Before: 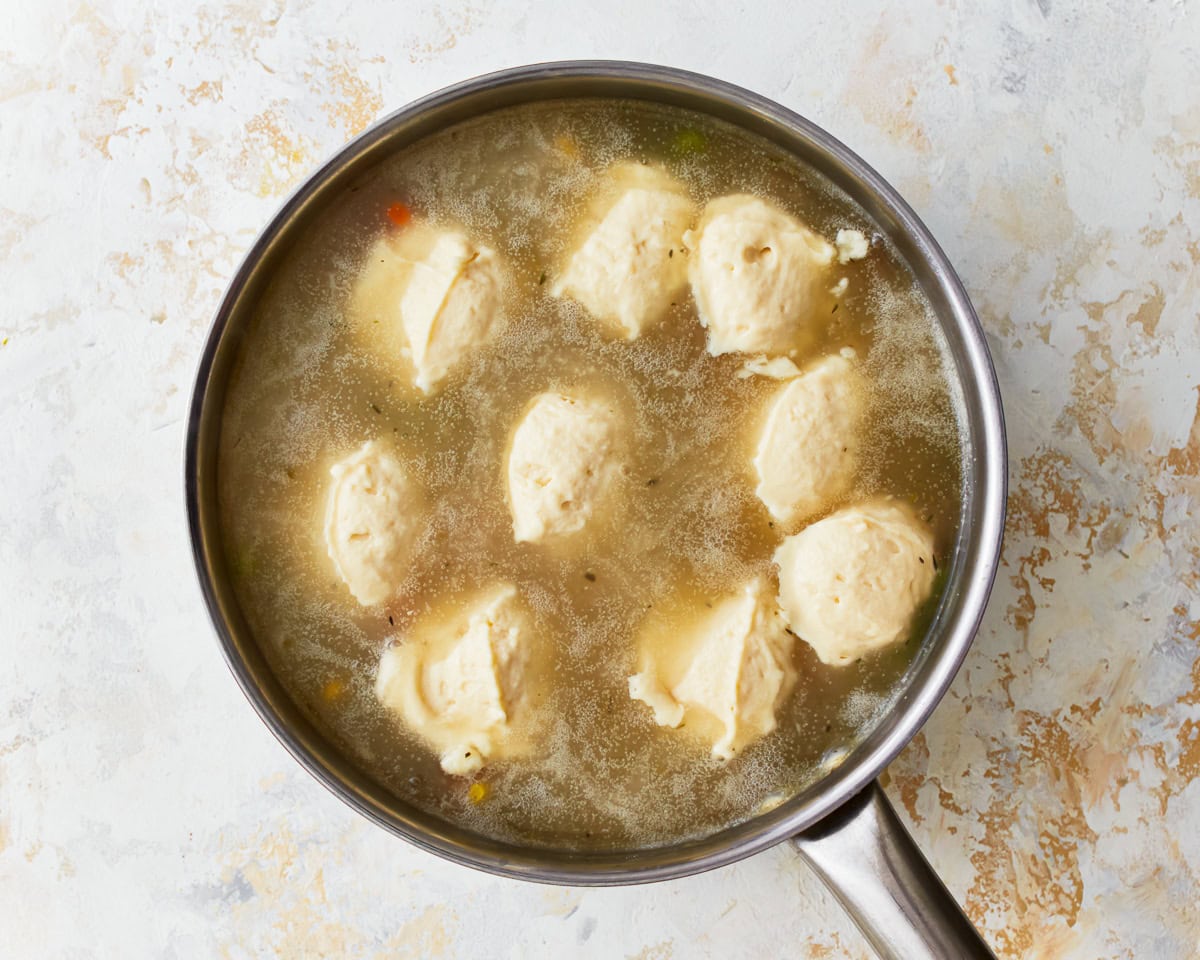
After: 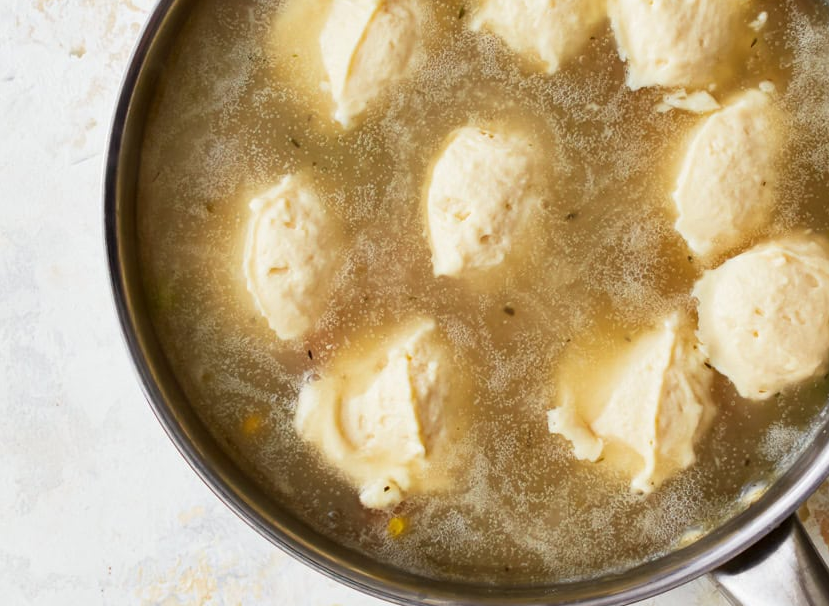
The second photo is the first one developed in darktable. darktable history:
crop: left 6.758%, top 27.802%, right 24.079%, bottom 9.009%
